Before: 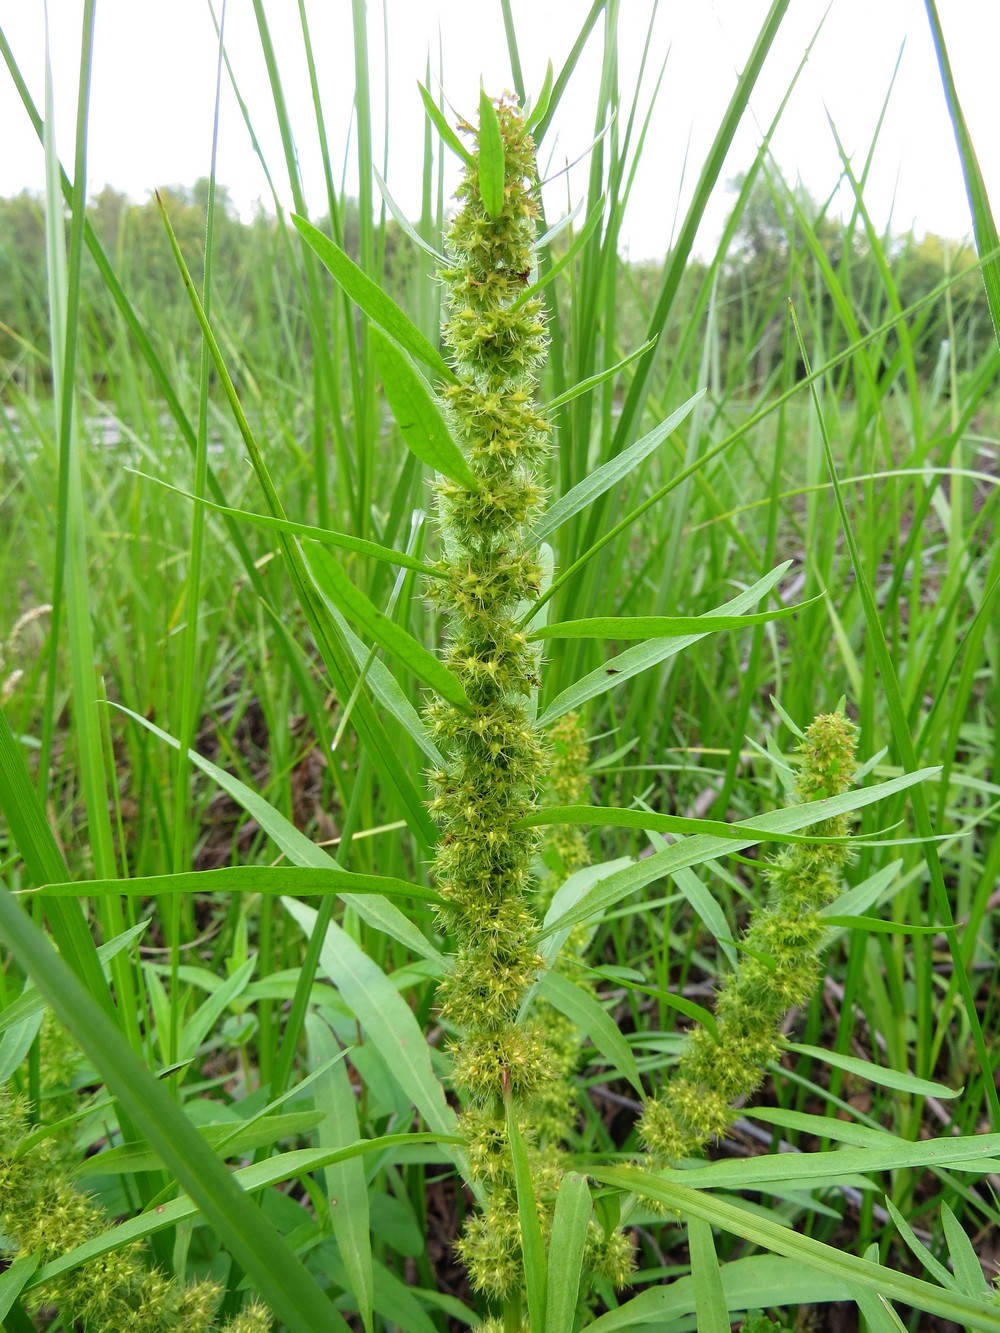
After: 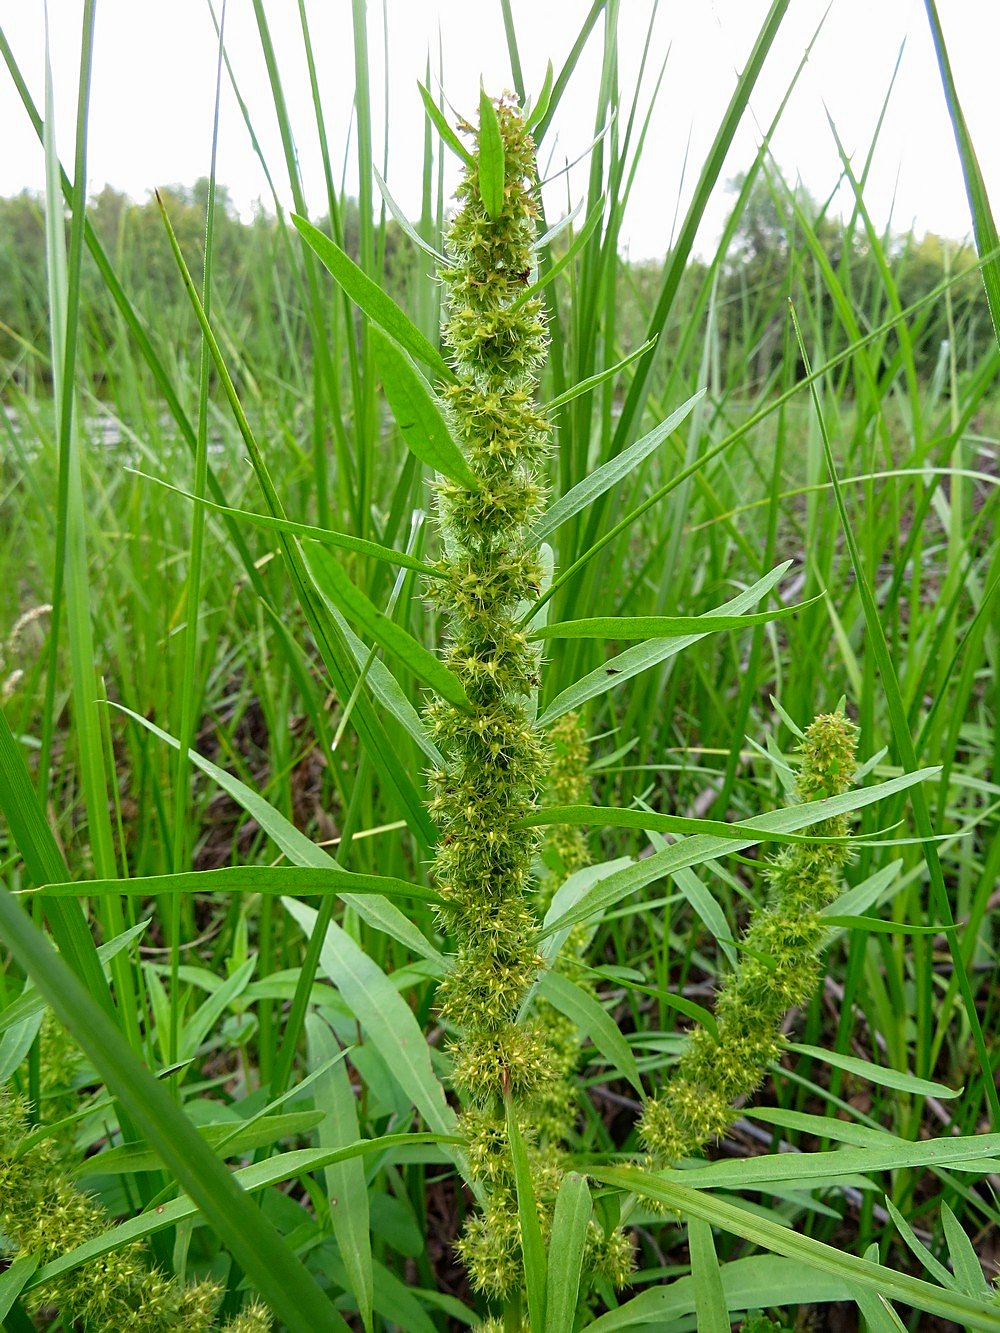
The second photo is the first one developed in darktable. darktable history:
exposure: exposure -0.021 EV, compensate highlight preservation false
contrast brightness saturation: brightness -0.09
sharpen: on, module defaults
